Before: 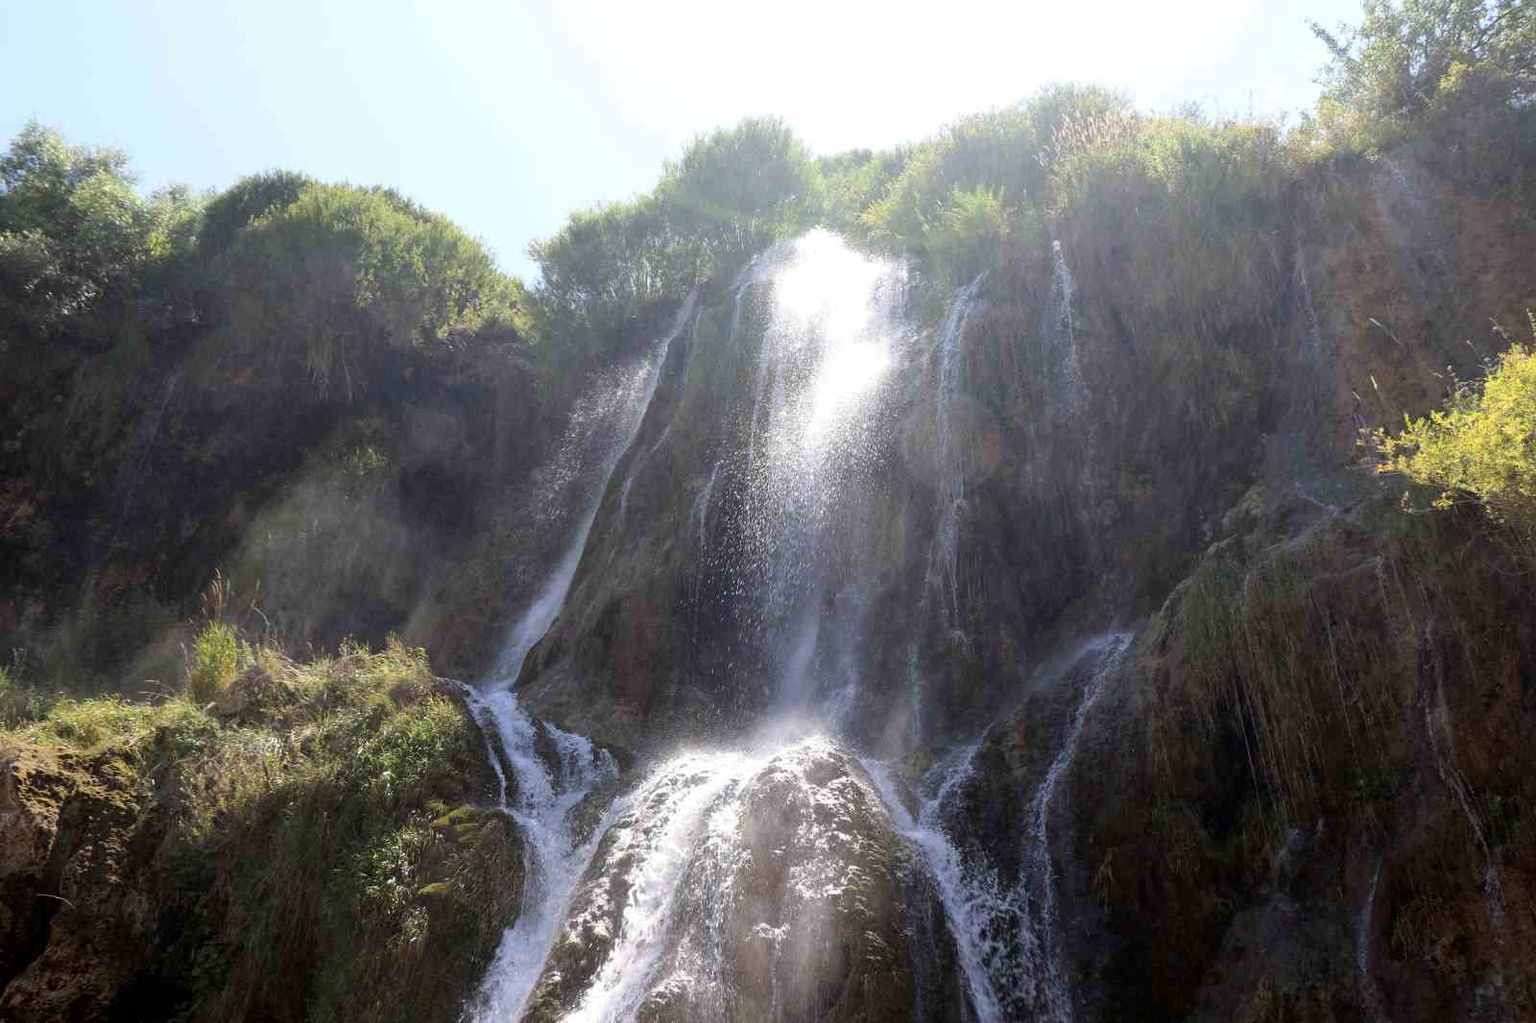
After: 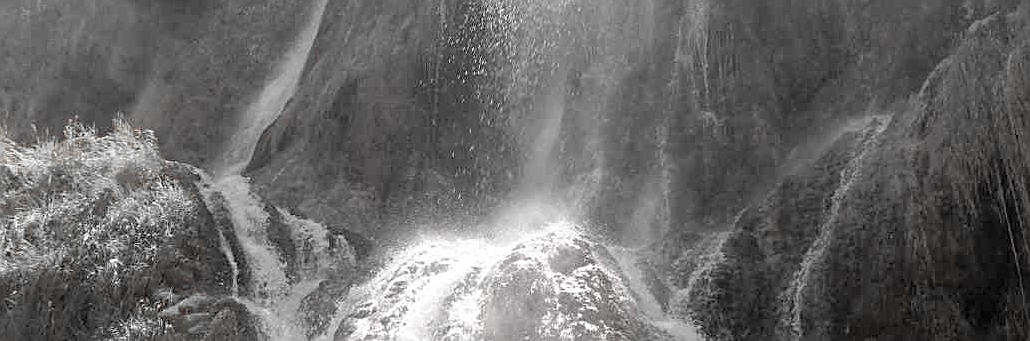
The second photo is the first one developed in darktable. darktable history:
sharpen: on, module defaults
crop: left 18.091%, top 51.13%, right 17.525%, bottom 16.85%
color zones: curves: ch0 [(0, 0.65) (0.096, 0.644) (0.221, 0.539) (0.429, 0.5) (0.571, 0.5) (0.714, 0.5) (0.857, 0.5) (1, 0.65)]; ch1 [(0, 0.5) (0.143, 0.5) (0.257, -0.002) (0.429, 0.04) (0.571, -0.001) (0.714, -0.015) (0.857, 0.024) (1, 0.5)]
contrast brightness saturation: brightness 0.18, saturation -0.5
